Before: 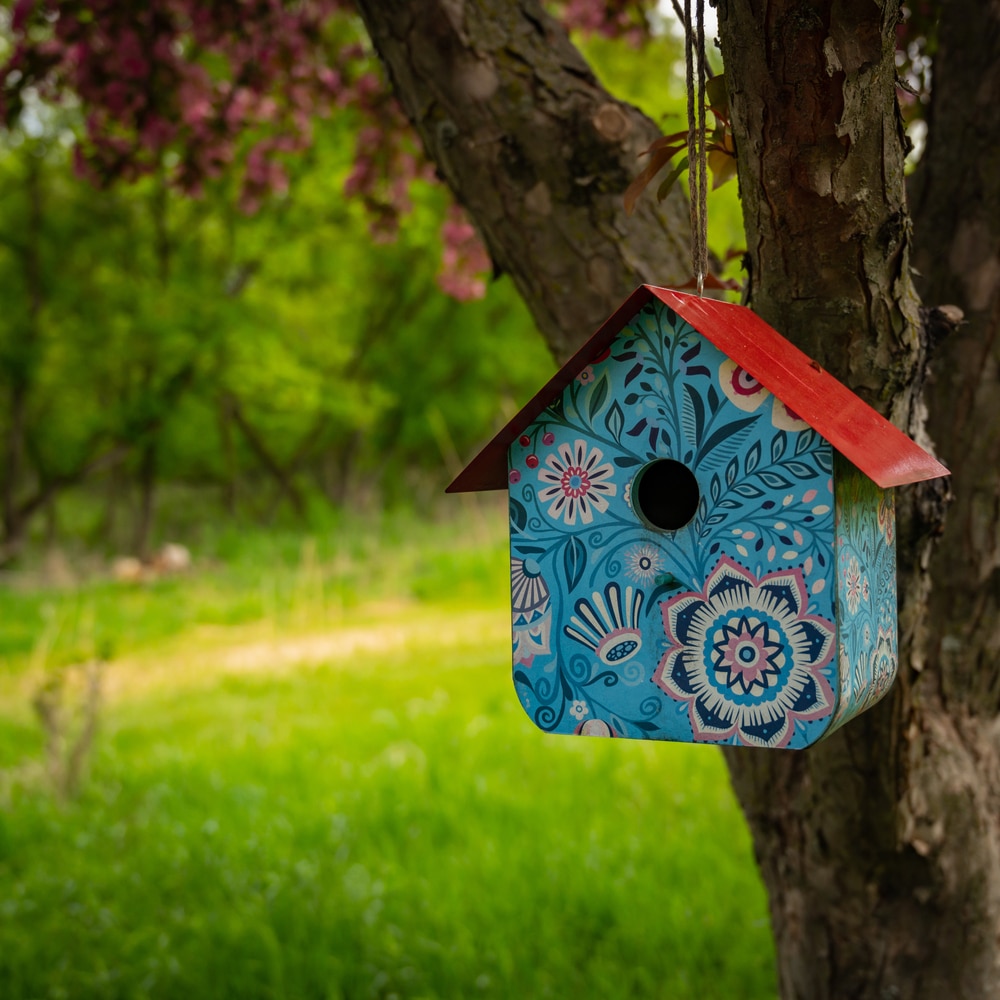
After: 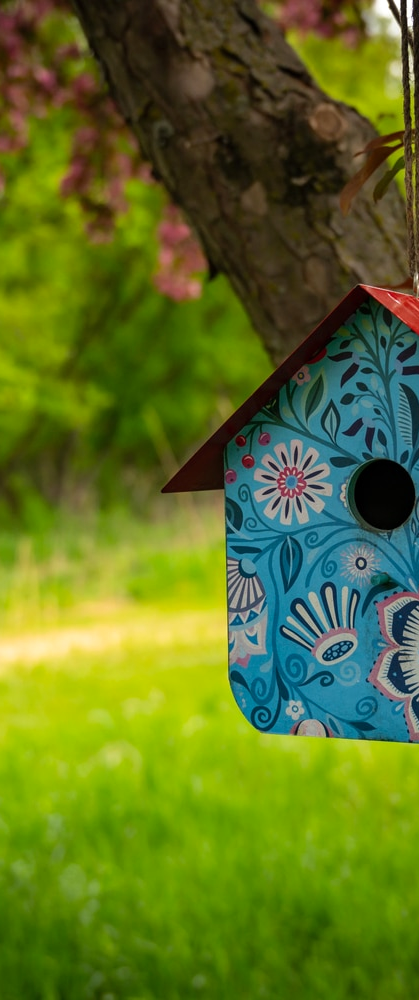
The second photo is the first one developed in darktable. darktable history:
crop: left 28.447%, right 29.554%
levels: levels [0, 0.476, 0.951]
